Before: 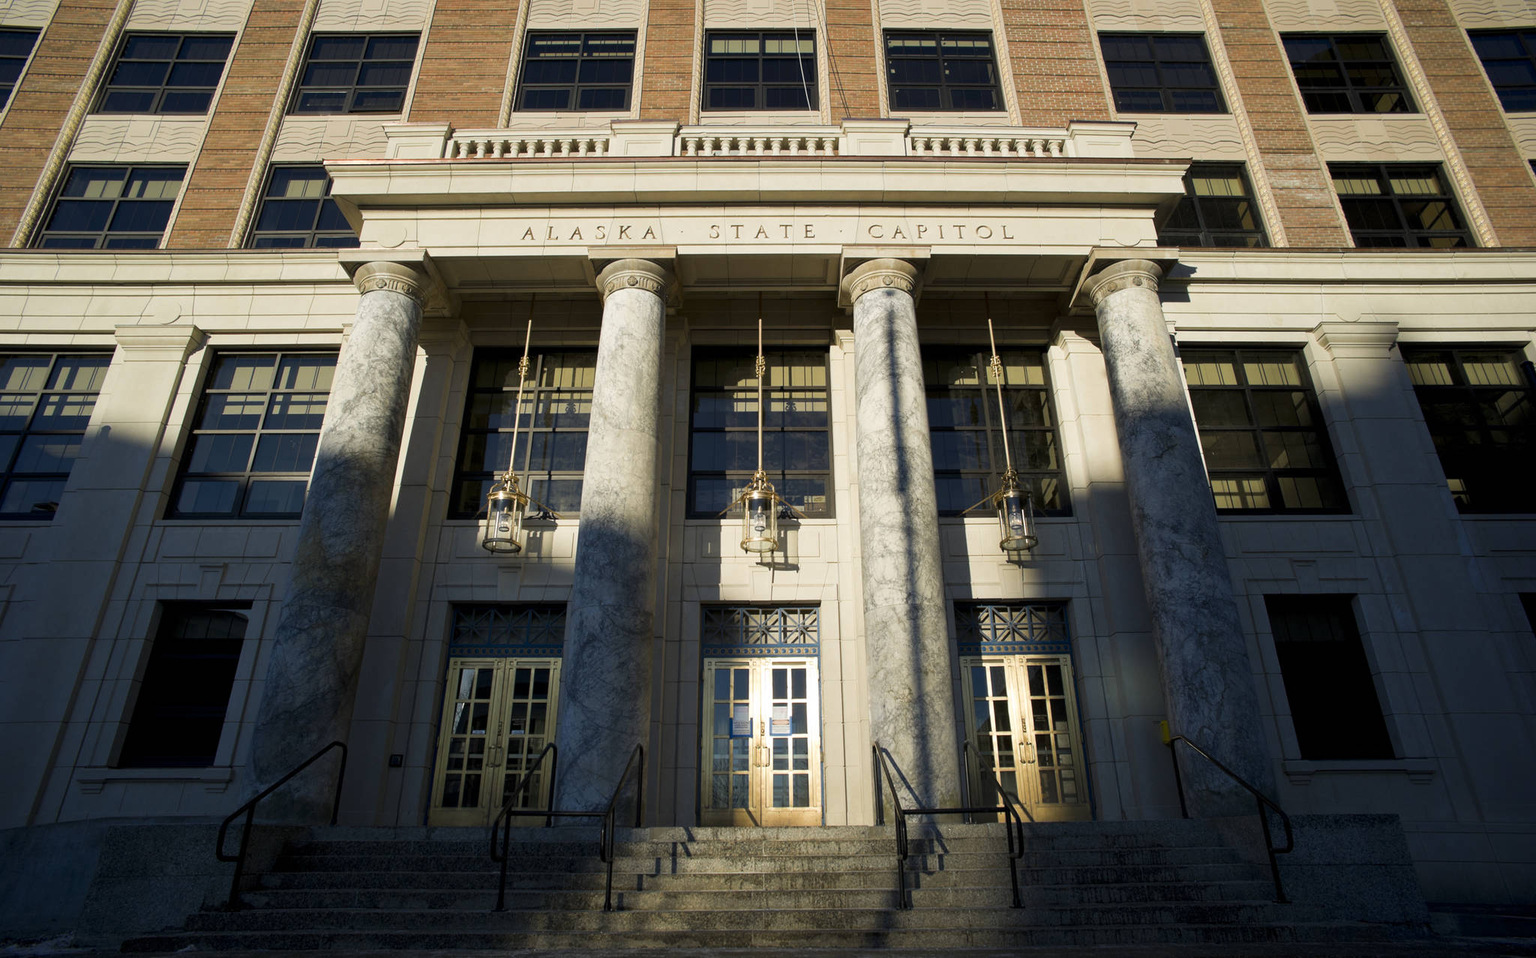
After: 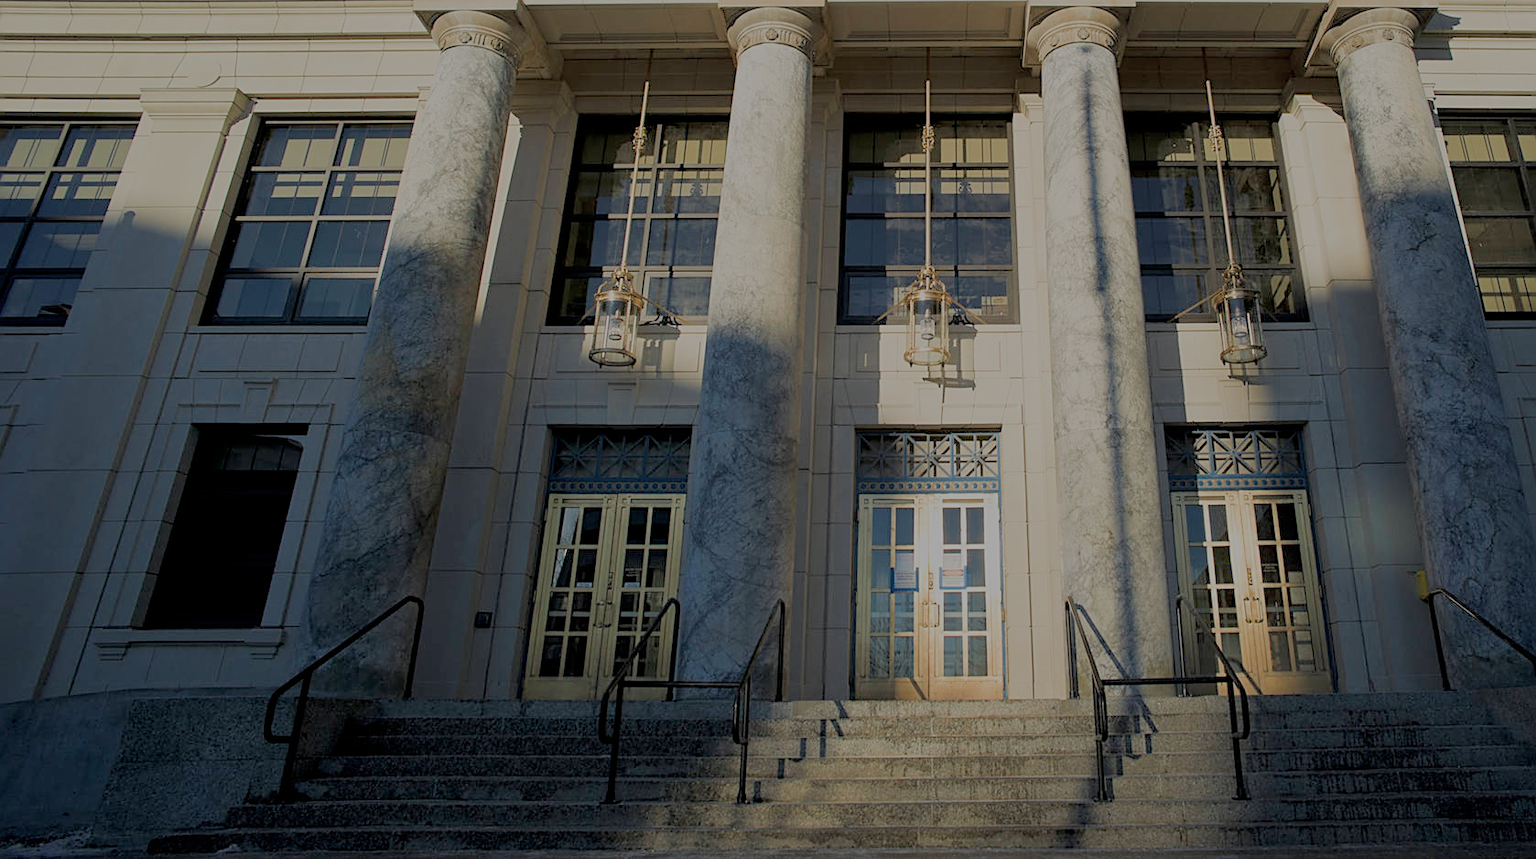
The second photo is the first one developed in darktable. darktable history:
filmic rgb: black relative exposure -13.97 EV, white relative exposure 7.99 EV, hardness 3.74, latitude 50.18%, contrast 0.506
sharpen: amount 0.493
crop: top 26.408%, right 18.043%
color zones: curves: ch0 [(0, 0.5) (0.143, 0.5) (0.286, 0.5) (0.429, 0.5) (0.571, 0.5) (0.714, 0.476) (0.857, 0.5) (1, 0.5)]; ch2 [(0, 0.5) (0.143, 0.5) (0.286, 0.5) (0.429, 0.5) (0.571, 0.5) (0.714, 0.487) (0.857, 0.5) (1, 0.5)]
